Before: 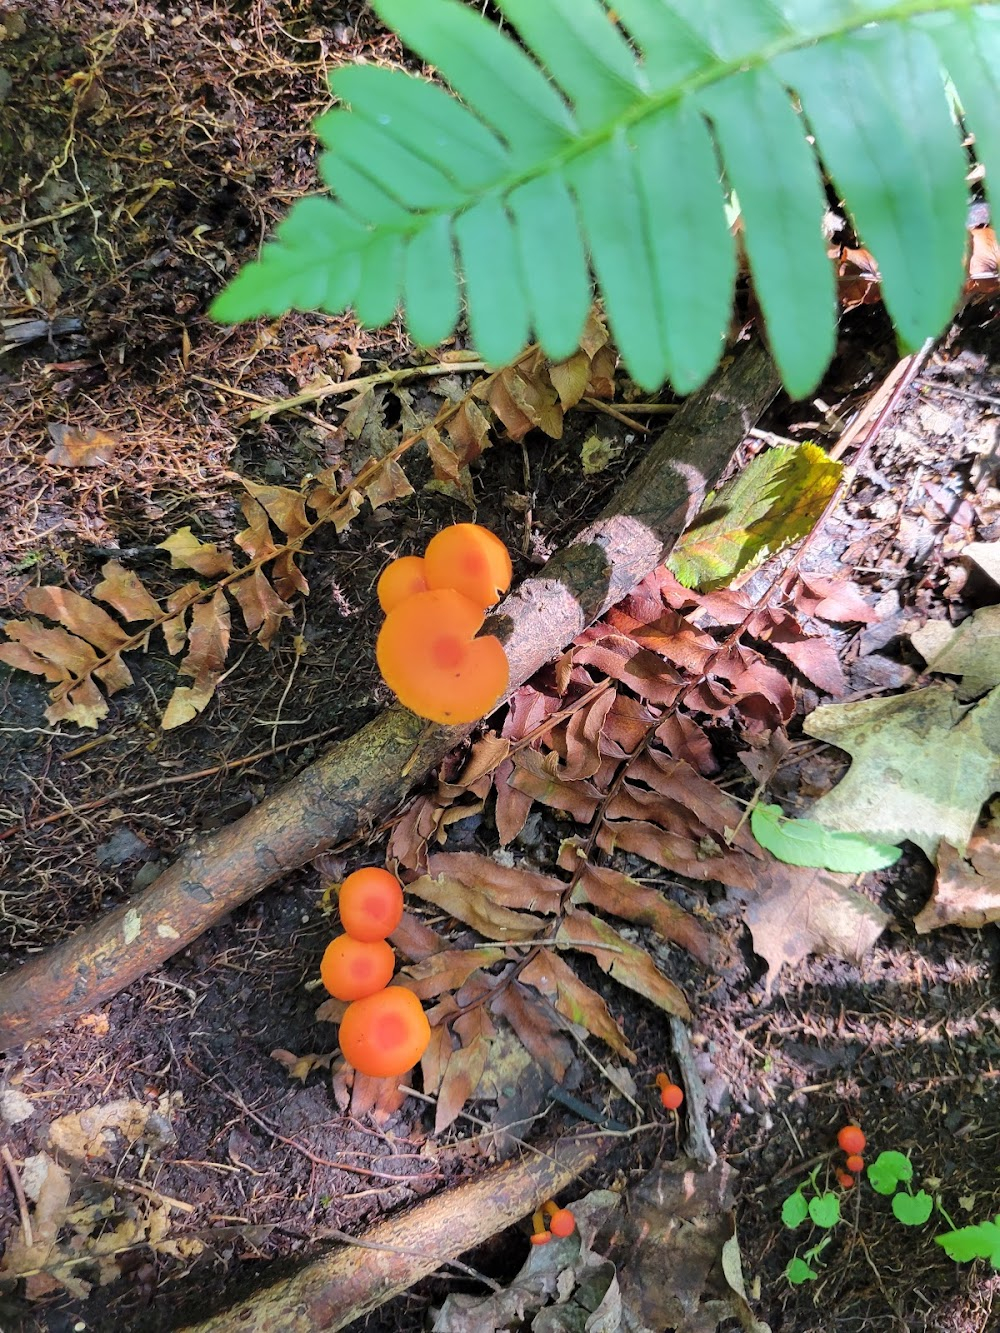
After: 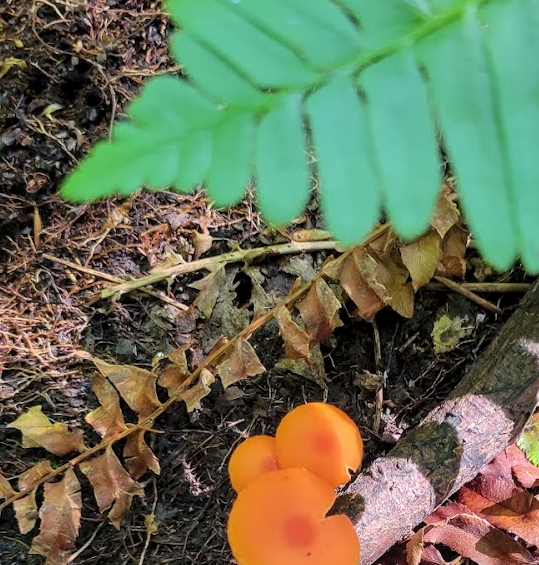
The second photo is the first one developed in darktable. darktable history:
crop: left 14.908%, top 9.121%, right 31.145%, bottom 48.453%
local contrast: on, module defaults
